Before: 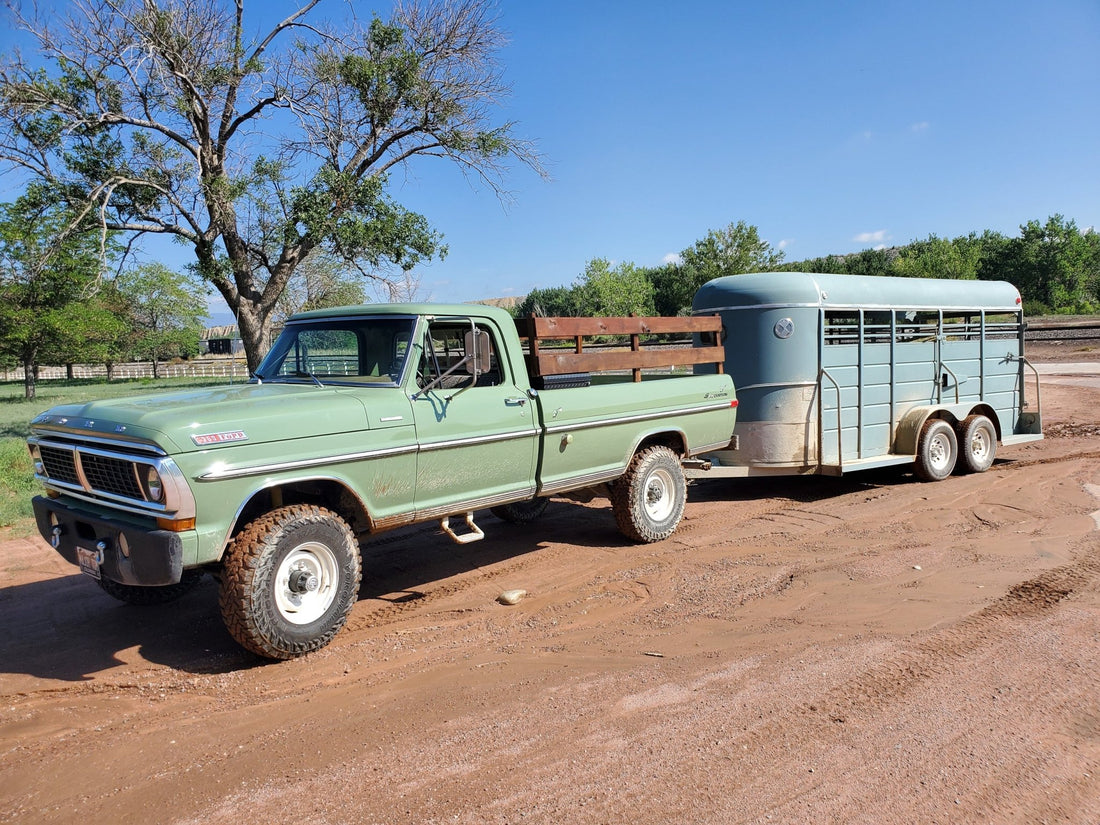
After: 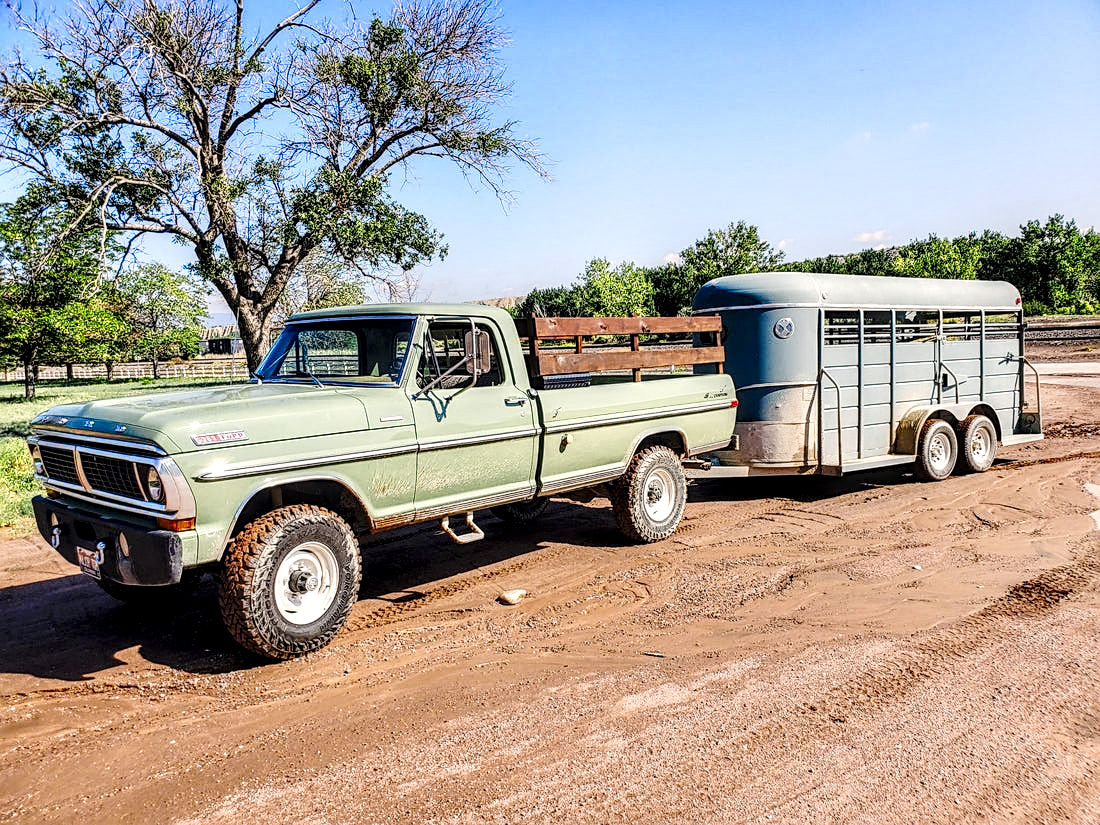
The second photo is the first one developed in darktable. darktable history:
sharpen: on, module defaults
white balance: emerald 1
tone curve: curves: ch0 [(0, 0) (0.003, 0.046) (0.011, 0.052) (0.025, 0.059) (0.044, 0.069) (0.069, 0.084) (0.1, 0.107) (0.136, 0.133) (0.177, 0.171) (0.224, 0.216) (0.277, 0.293) (0.335, 0.371) (0.399, 0.481) (0.468, 0.577) (0.543, 0.662) (0.623, 0.749) (0.709, 0.831) (0.801, 0.891) (0.898, 0.942) (1, 1)], preserve colors none
color zones: curves: ch0 [(0, 0.485) (0.178, 0.476) (0.261, 0.623) (0.411, 0.403) (0.708, 0.603) (0.934, 0.412)]; ch1 [(0.003, 0.485) (0.149, 0.496) (0.229, 0.584) (0.326, 0.551) (0.484, 0.262) (0.757, 0.643)]
local contrast: highlights 19%, detail 186%
color correction: highlights a* 3.84, highlights b* 5.07
